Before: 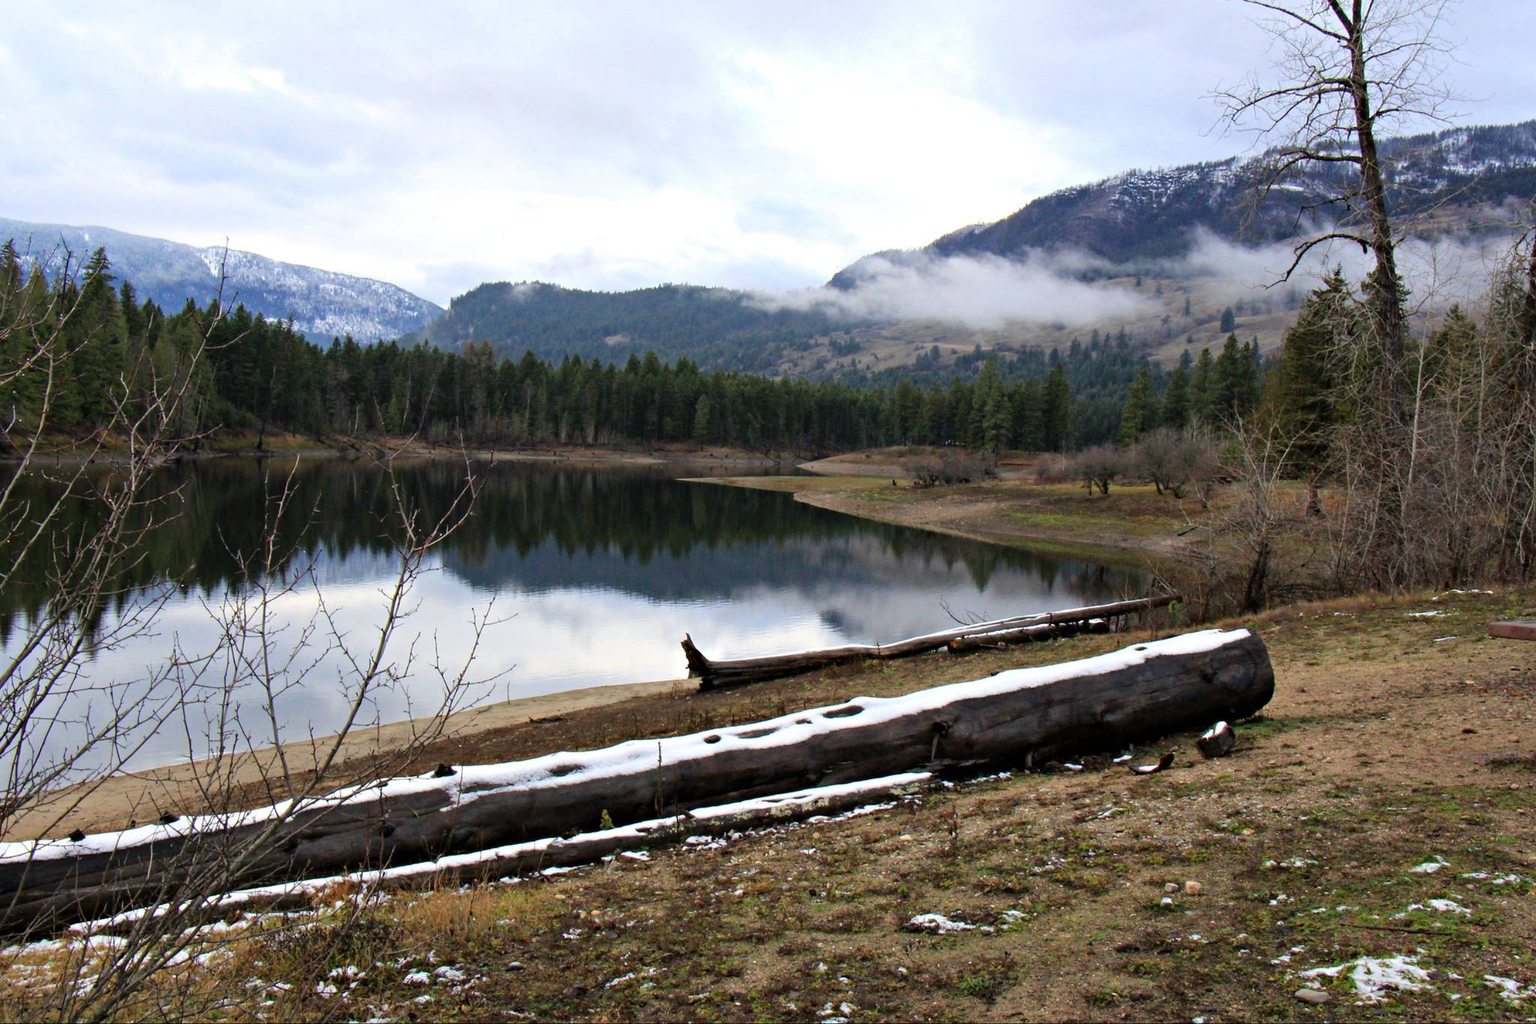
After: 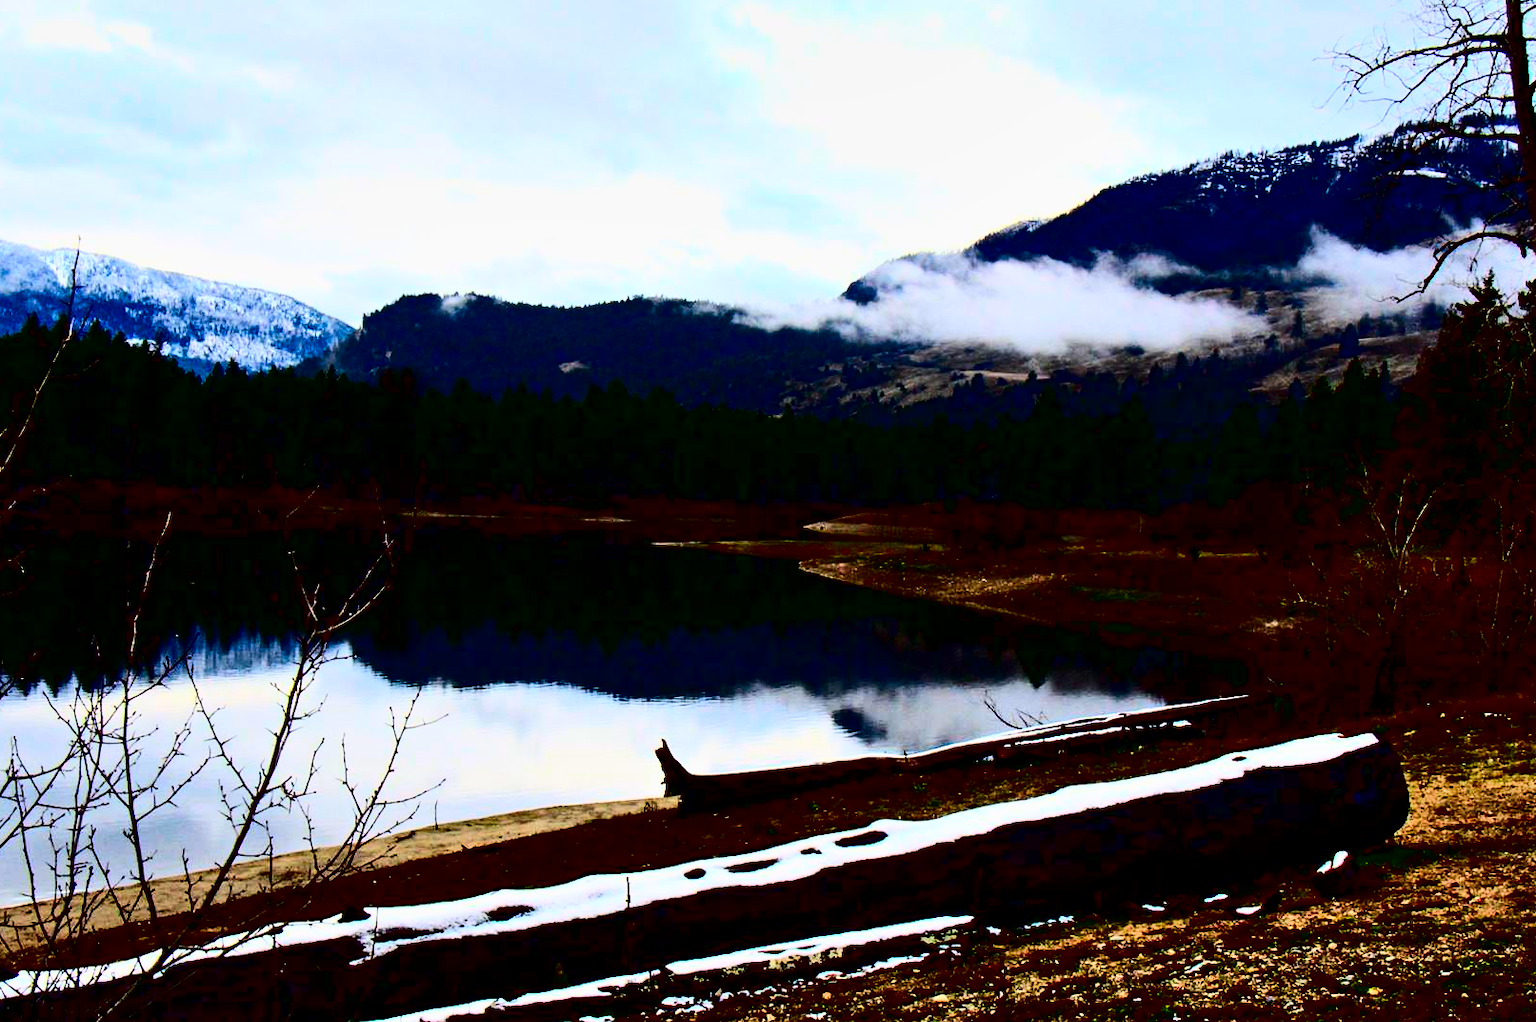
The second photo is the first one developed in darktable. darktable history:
crop and rotate: left 10.766%, top 4.998%, right 10.445%, bottom 16.27%
contrast brightness saturation: contrast 0.757, brightness -0.981, saturation 0.991
shadows and highlights: shadows 43.87, white point adjustment -1.41, highlights color adjustment 40.06%, soften with gaussian
